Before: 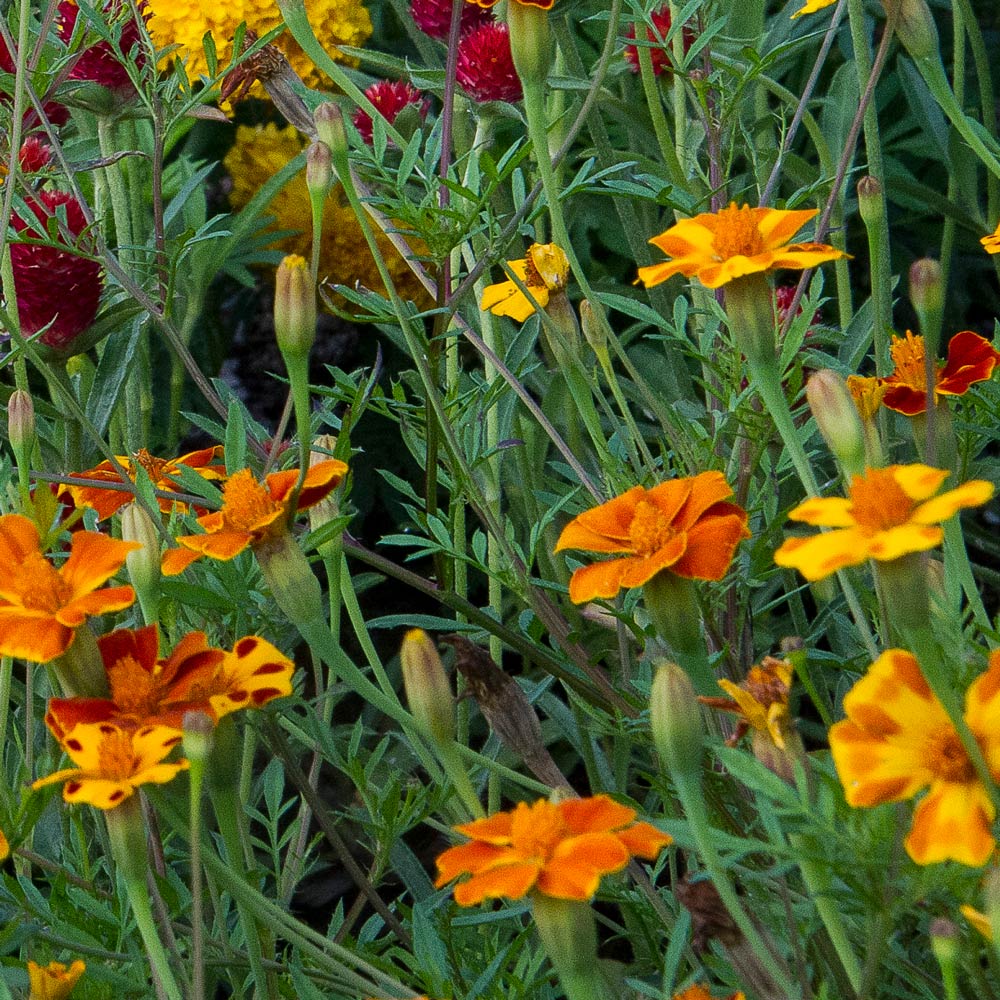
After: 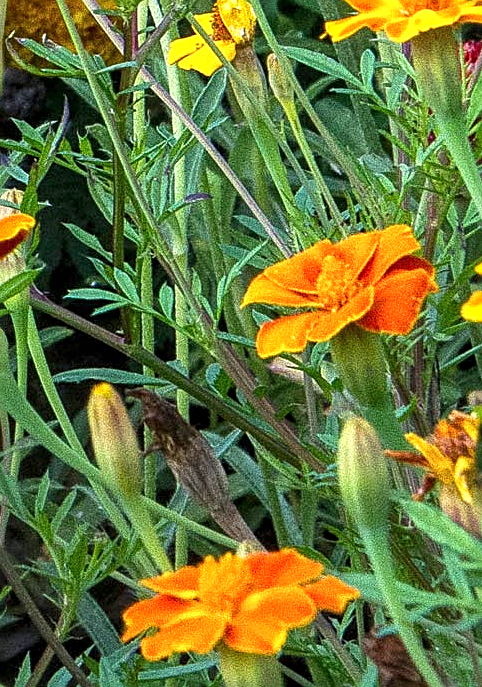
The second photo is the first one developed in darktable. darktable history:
local contrast: on, module defaults
crop: left 31.379%, top 24.658%, right 20.326%, bottom 6.628%
sharpen: on, module defaults
exposure: black level correction 0, exposure 1 EV, compensate exposure bias true, compensate highlight preservation false
